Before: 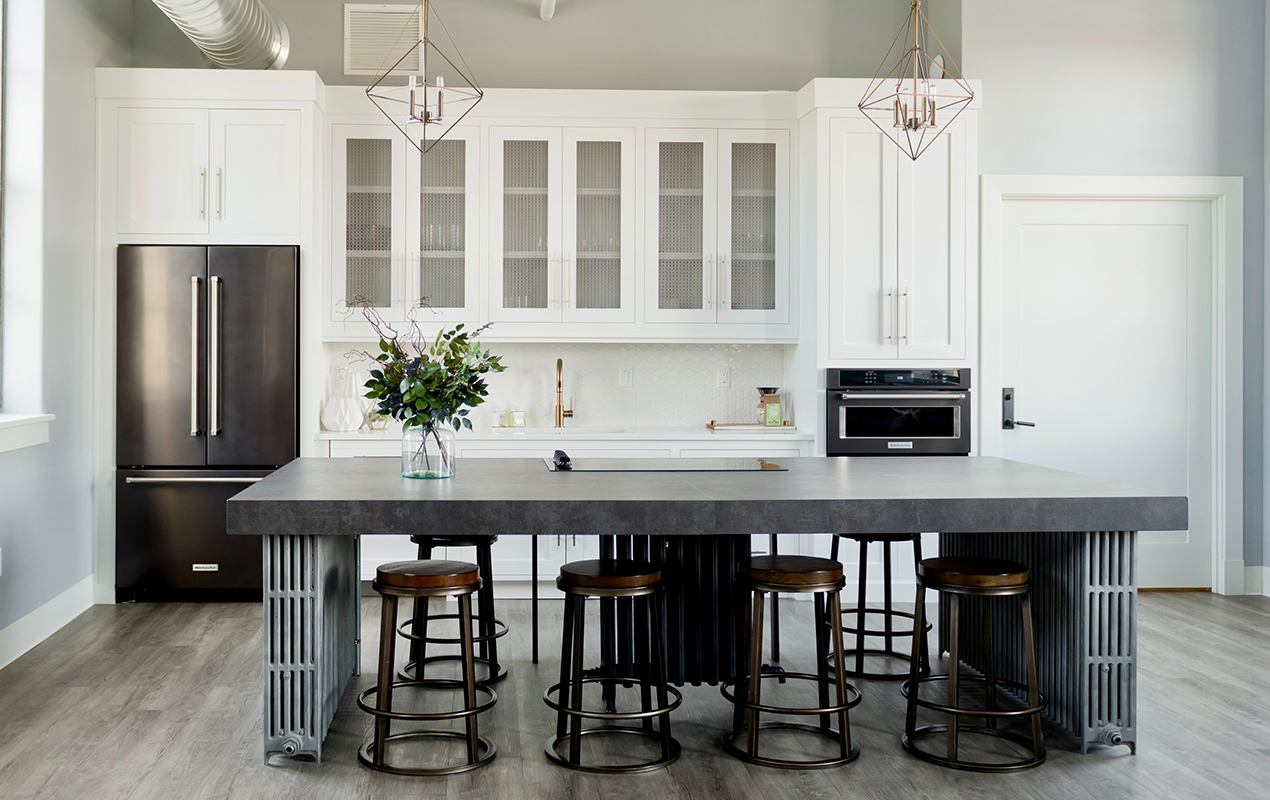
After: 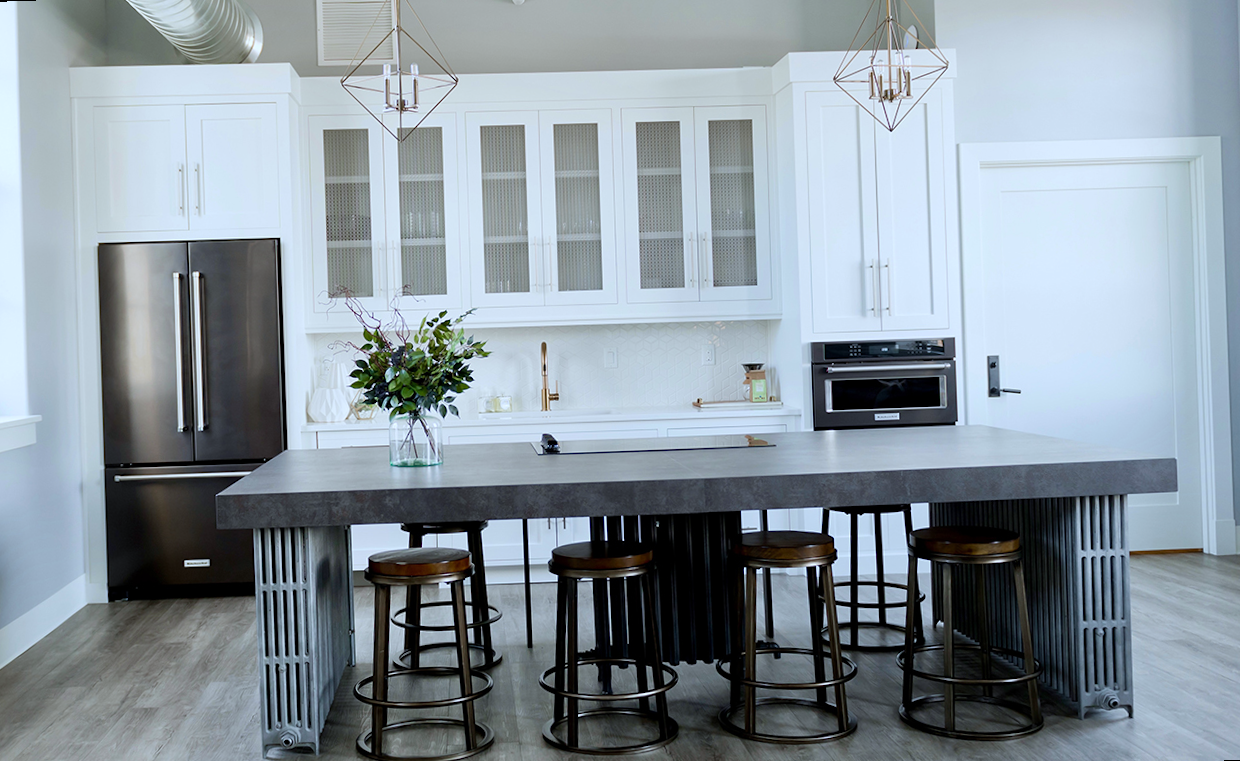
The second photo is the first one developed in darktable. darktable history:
rotate and perspective: rotation -2°, crop left 0.022, crop right 0.978, crop top 0.049, crop bottom 0.951
white balance: red 0.924, blue 1.095
